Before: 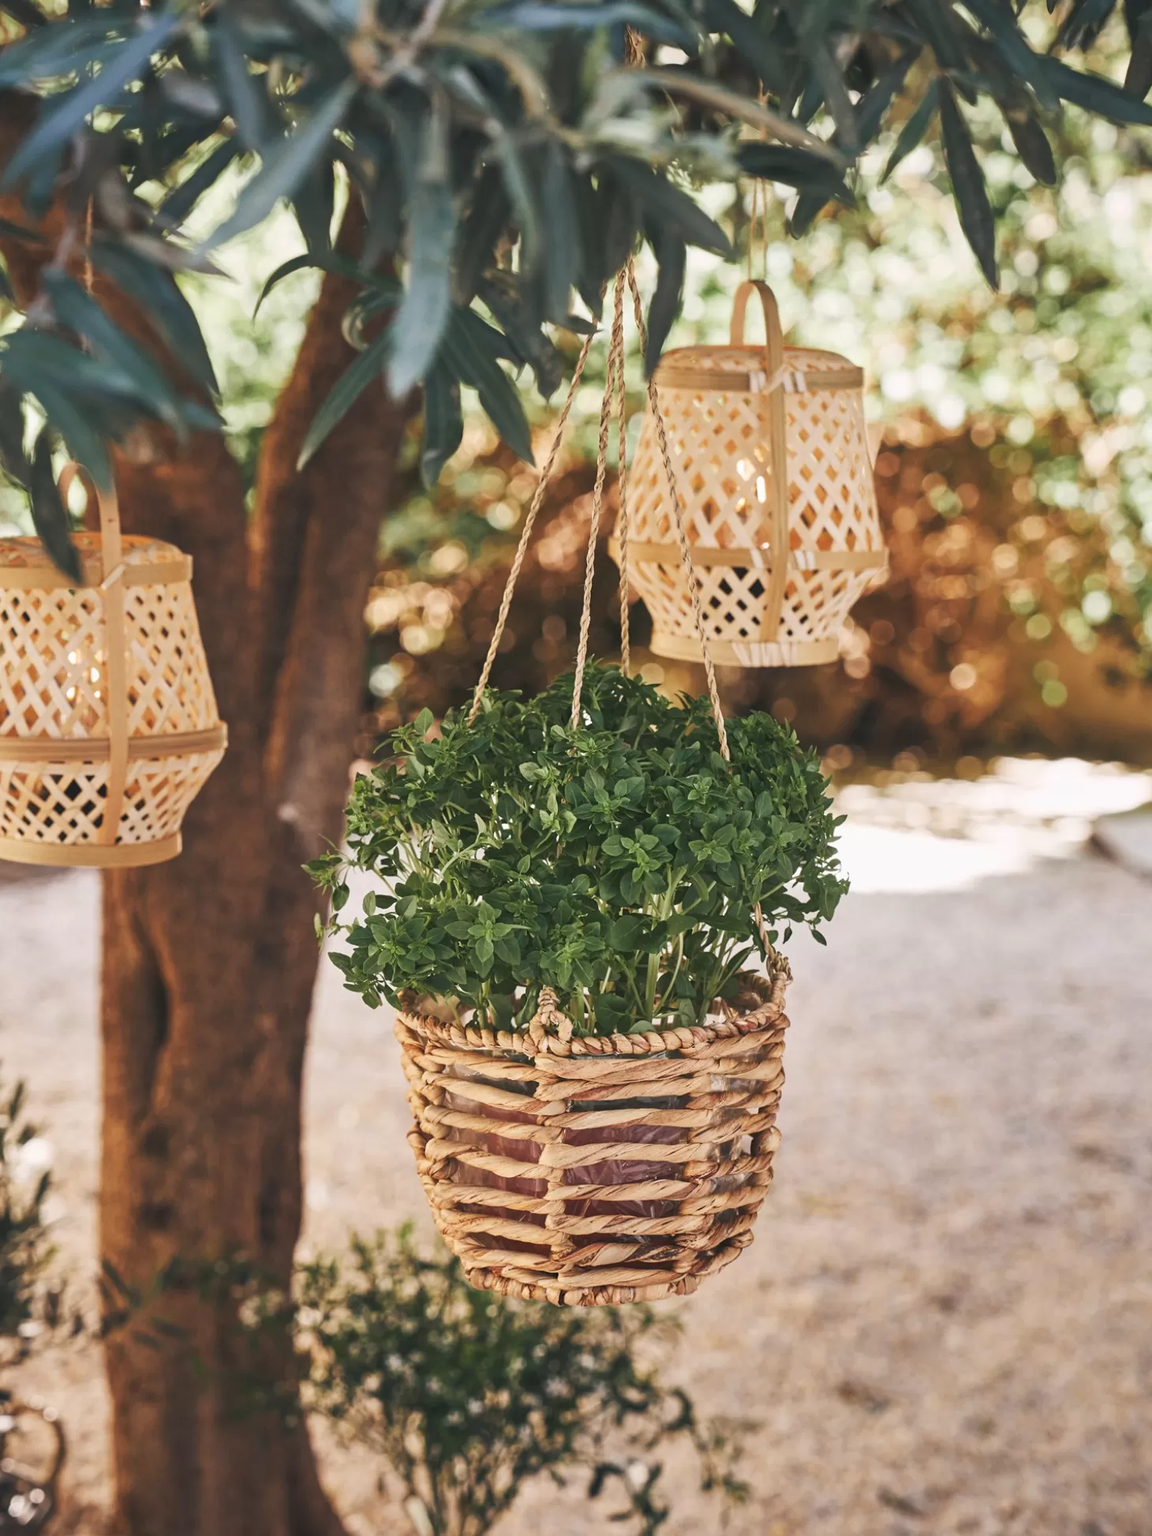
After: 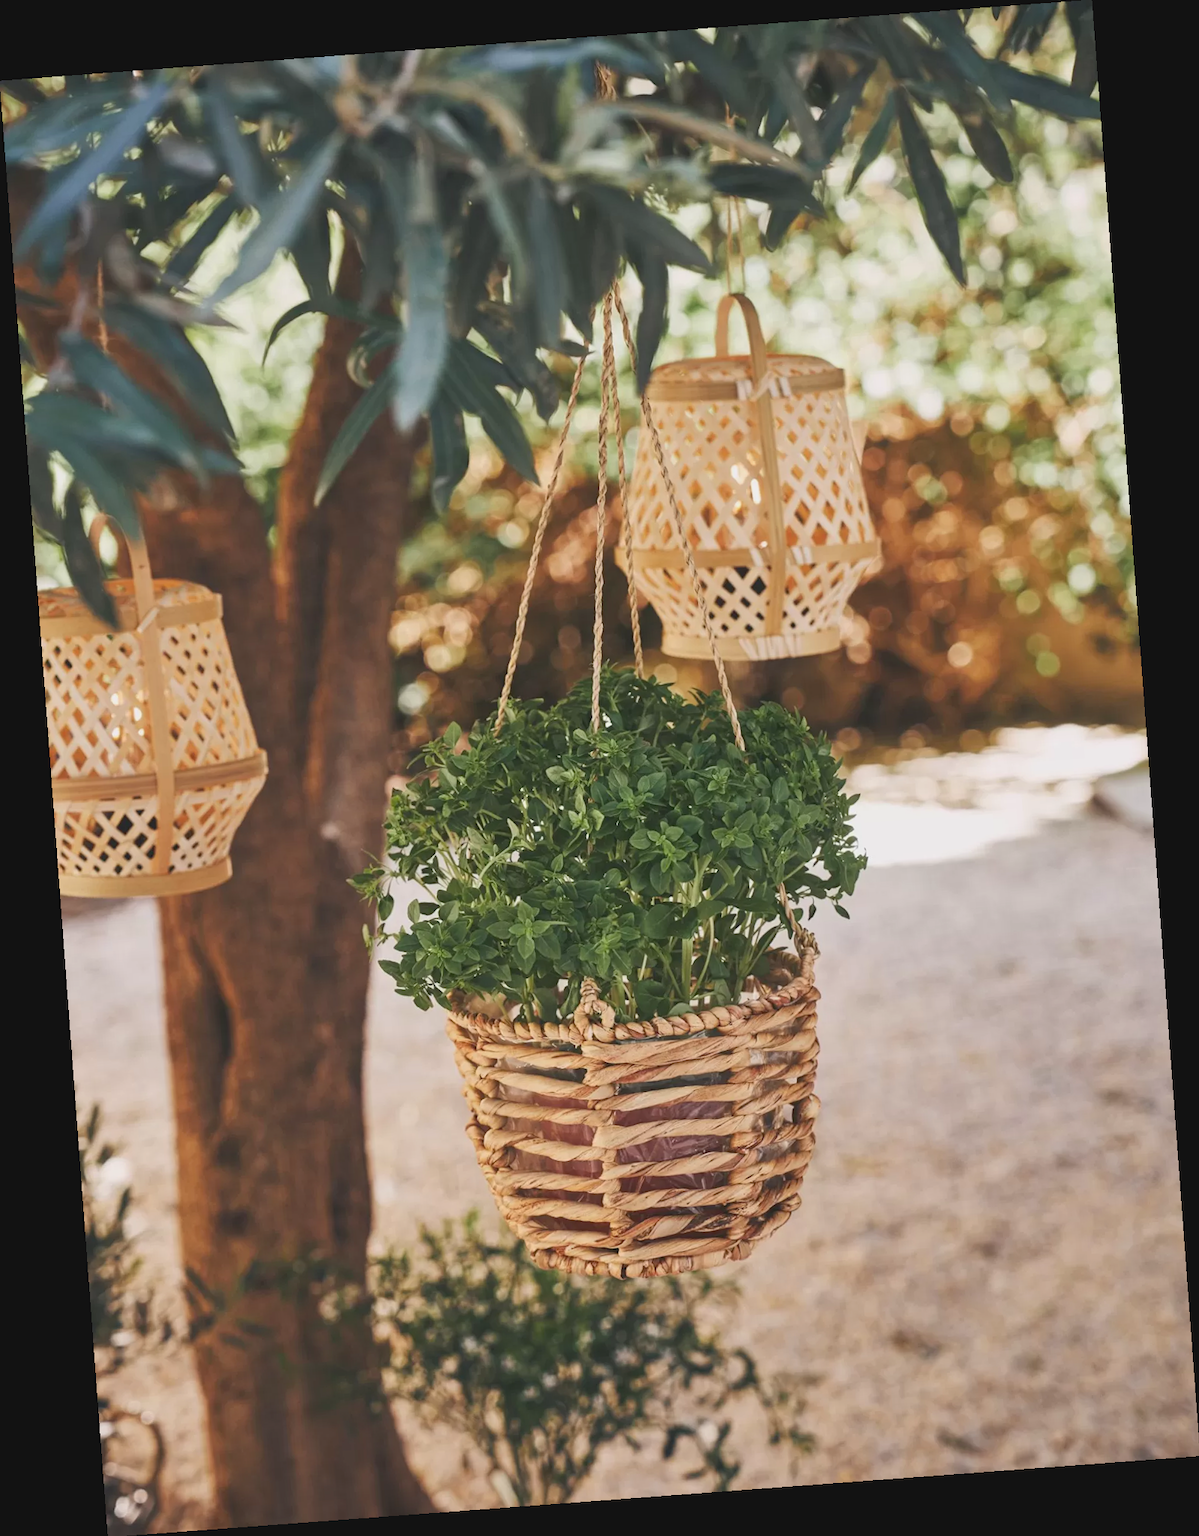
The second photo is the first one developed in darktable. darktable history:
rotate and perspective: rotation -4.25°, automatic cropping off
contrast brightness saturation: contrast -0.11
